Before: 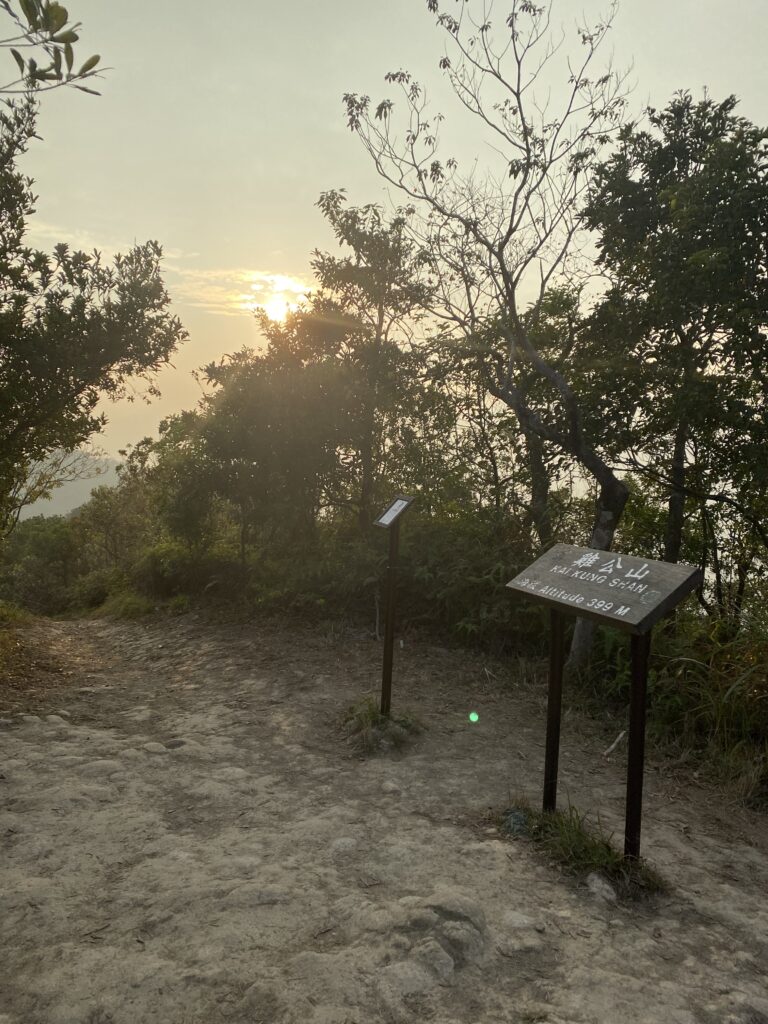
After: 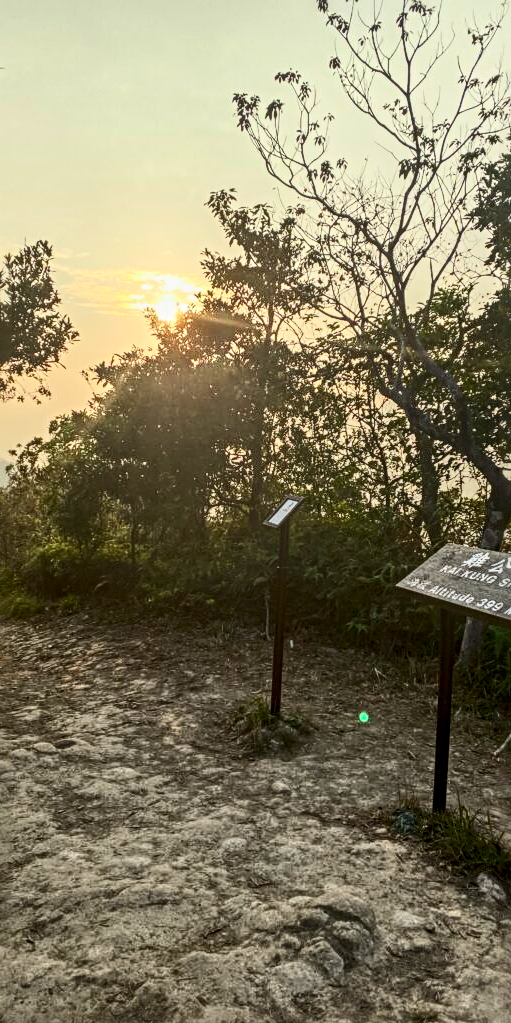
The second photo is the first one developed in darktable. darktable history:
shadows and highlights: soften with gaussian
contrast brightness saturation: contrast 0.4, brightness 0.1, saturation 0.21
local contrast: highlights 0%, shadows 0%, detail 133%
crop and rotate: left 14.436%, right 18.898%
sharpen: radius 4.883
